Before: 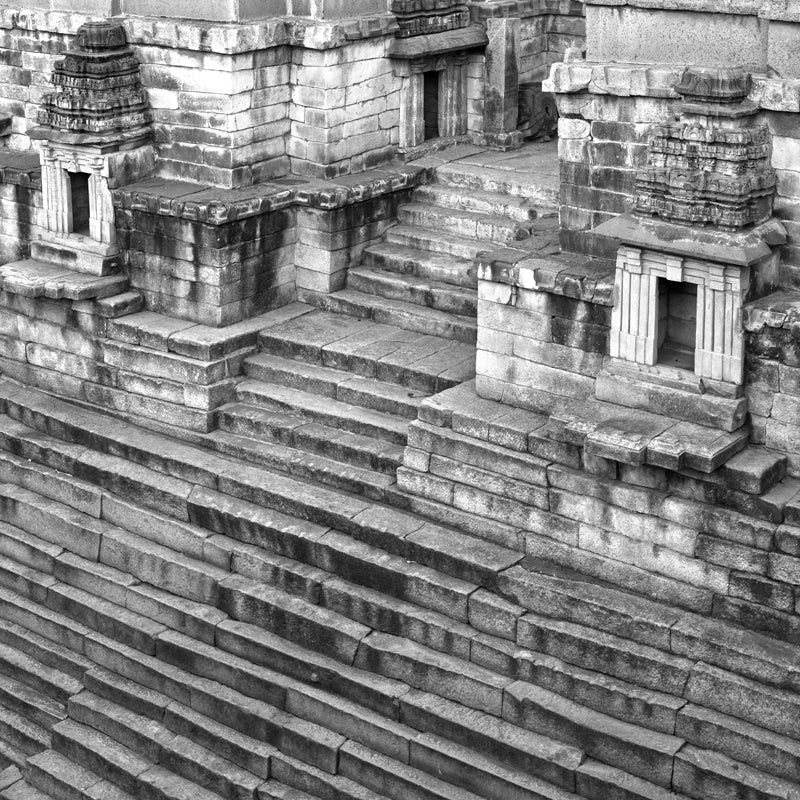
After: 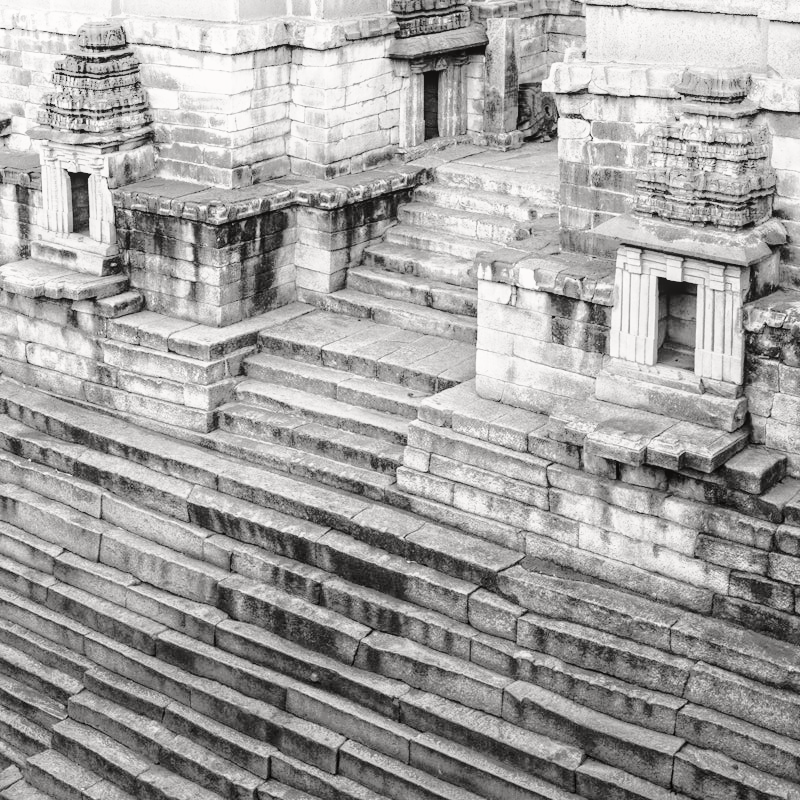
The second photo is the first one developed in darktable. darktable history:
tone curve: curves: ch0 [(0, 0) (0.062, 0.023) (0.168, 0.142) (0.359, 0.44) (0.469, 0.544) (0.634, 0.722) (0.839, 0.909) (0.998, 0.978)]; ch1 [(0, 0) (0.437, 0.453) (0.472, 0.47) (0.502, 0.504) (0.527, 0.546) (0.568, 0.619) (0.608, 0.665) (0.669, 0.748) (0.859, 0.899) (1, 1)]; ch2 [(0, 0) (0.33, 0.301) (0.421, 0.443) (0.473, 0.501) (0.504, 0.504) (0.535, 0.564) (0.575, 0.625) (0.608, 0.676) (1, 1)], color space Lab, independent channels, preserve colors none
local contrast: detail 109%
shadows and highlights: shadows -20.93, highlights 99.7, soften with gaussian
